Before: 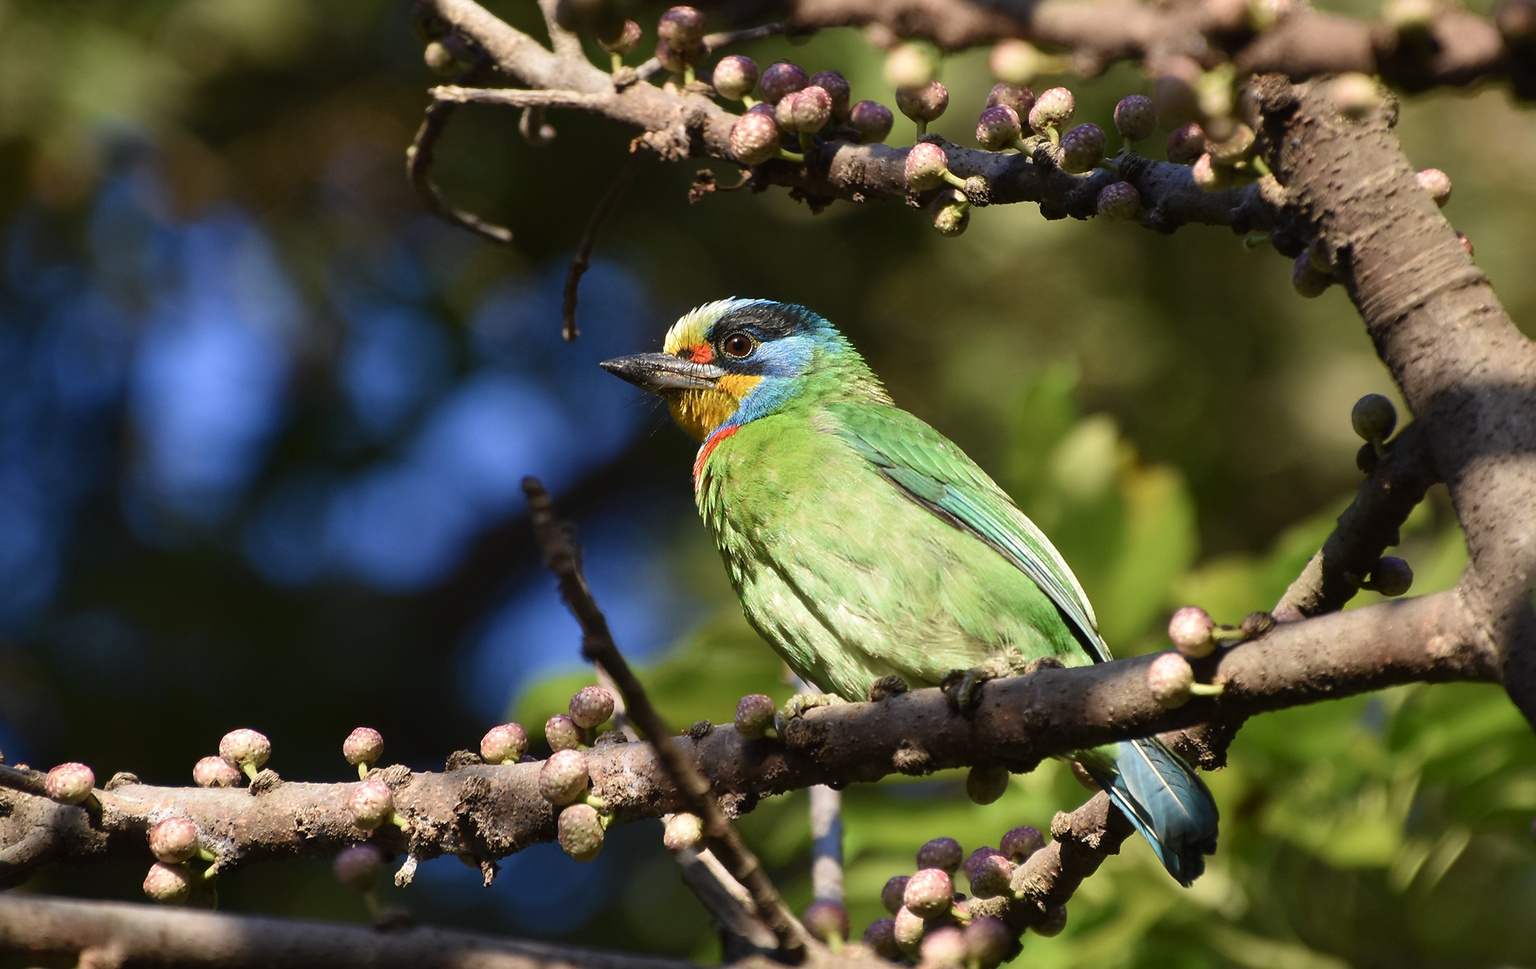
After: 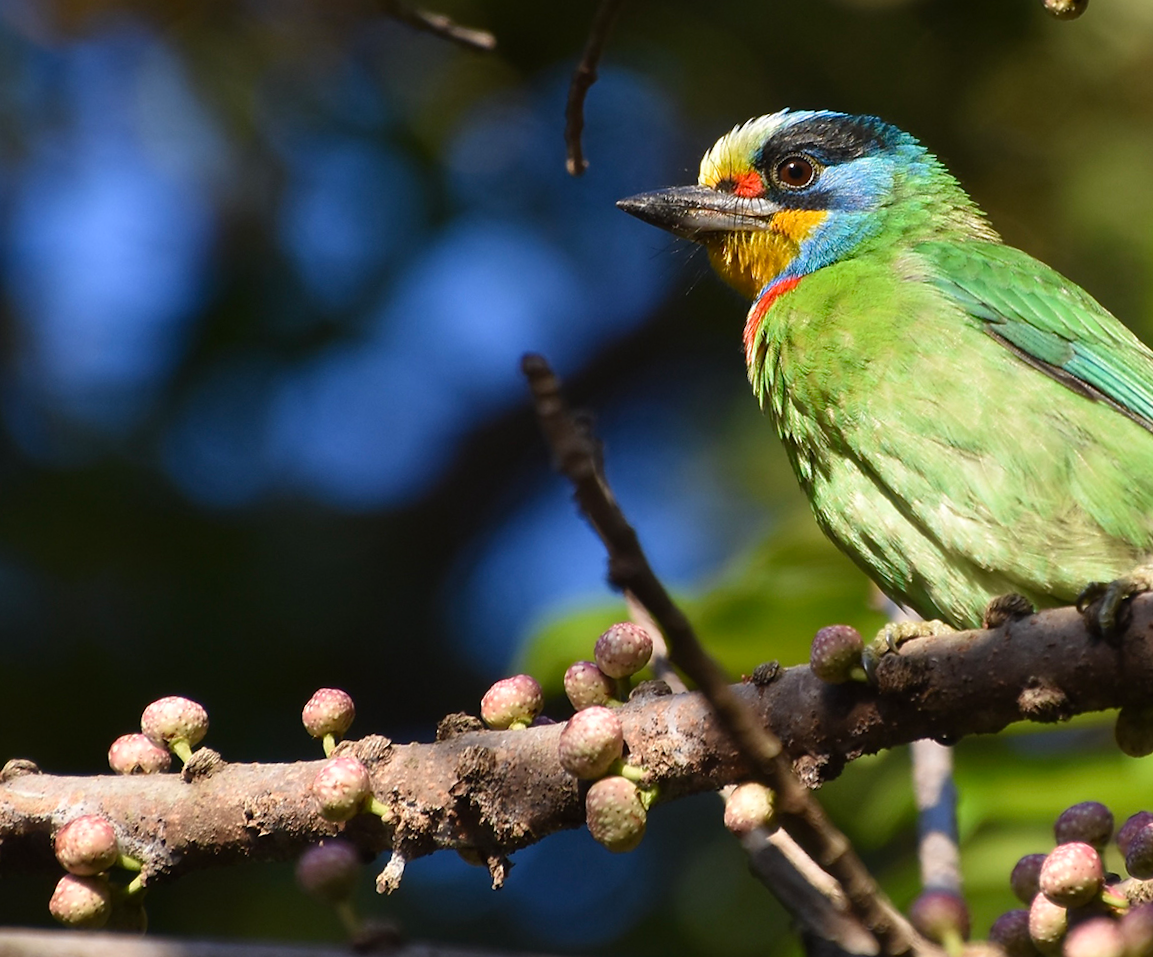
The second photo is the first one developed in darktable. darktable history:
crop: left 8.966%, top 23.852%, right 34.699%, bottom 4.703%
rotate and perspective: rotation -2.29°, automatic cropping off
